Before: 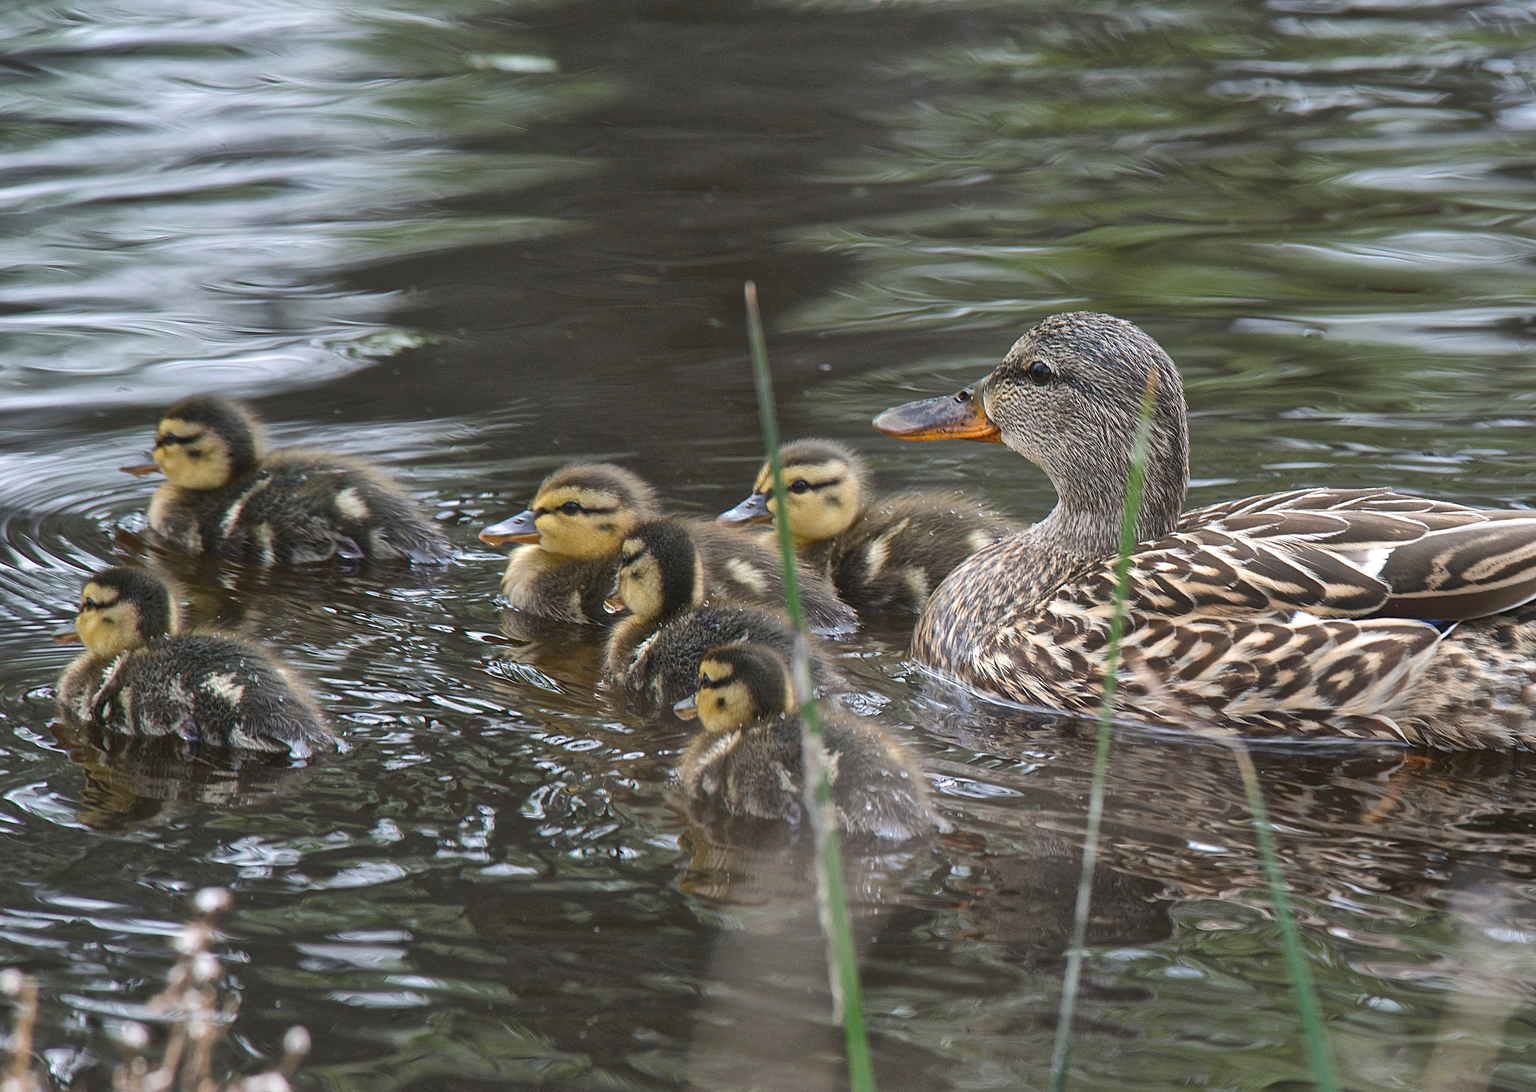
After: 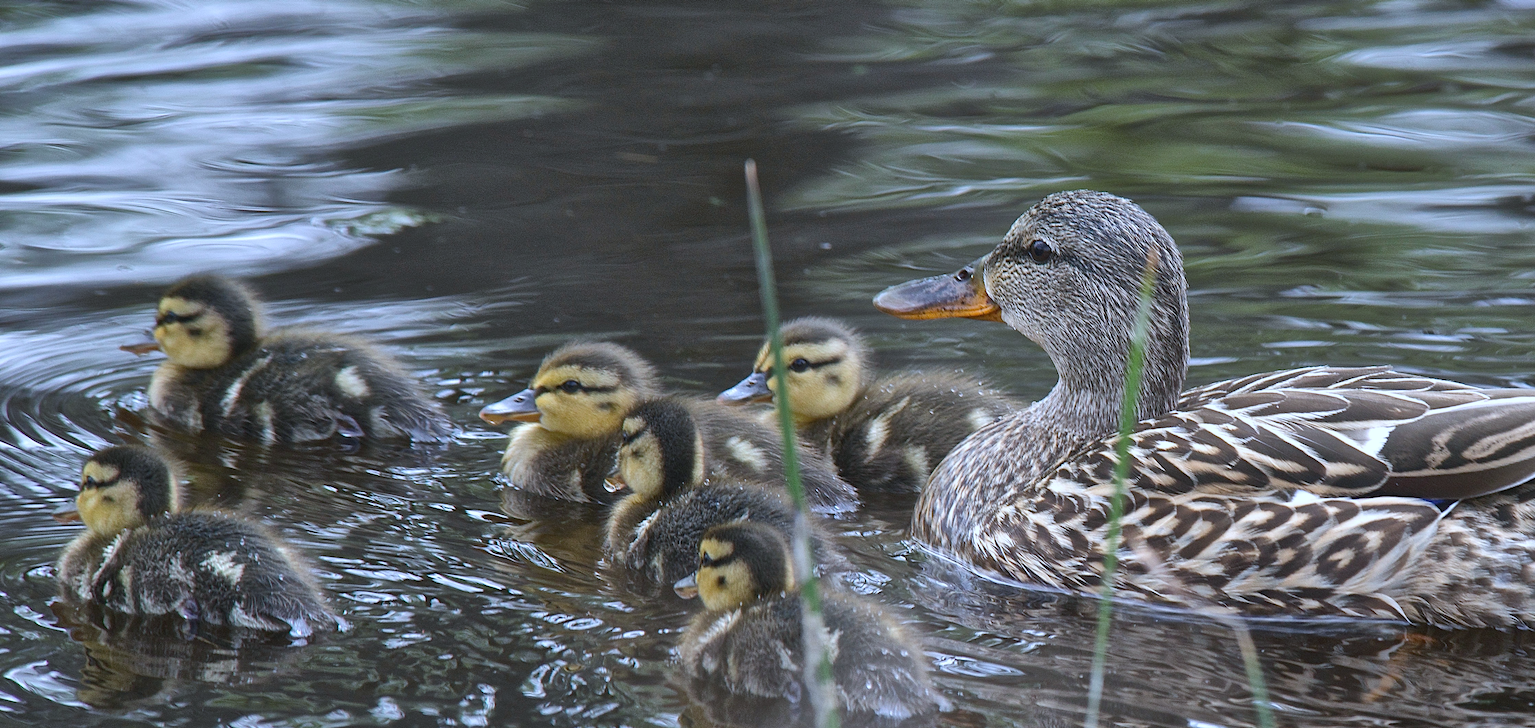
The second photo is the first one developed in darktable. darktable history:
white balance: red 0.926, green 1.003, blue 1.133
crop: top 11.166%, bottom 22.168%
